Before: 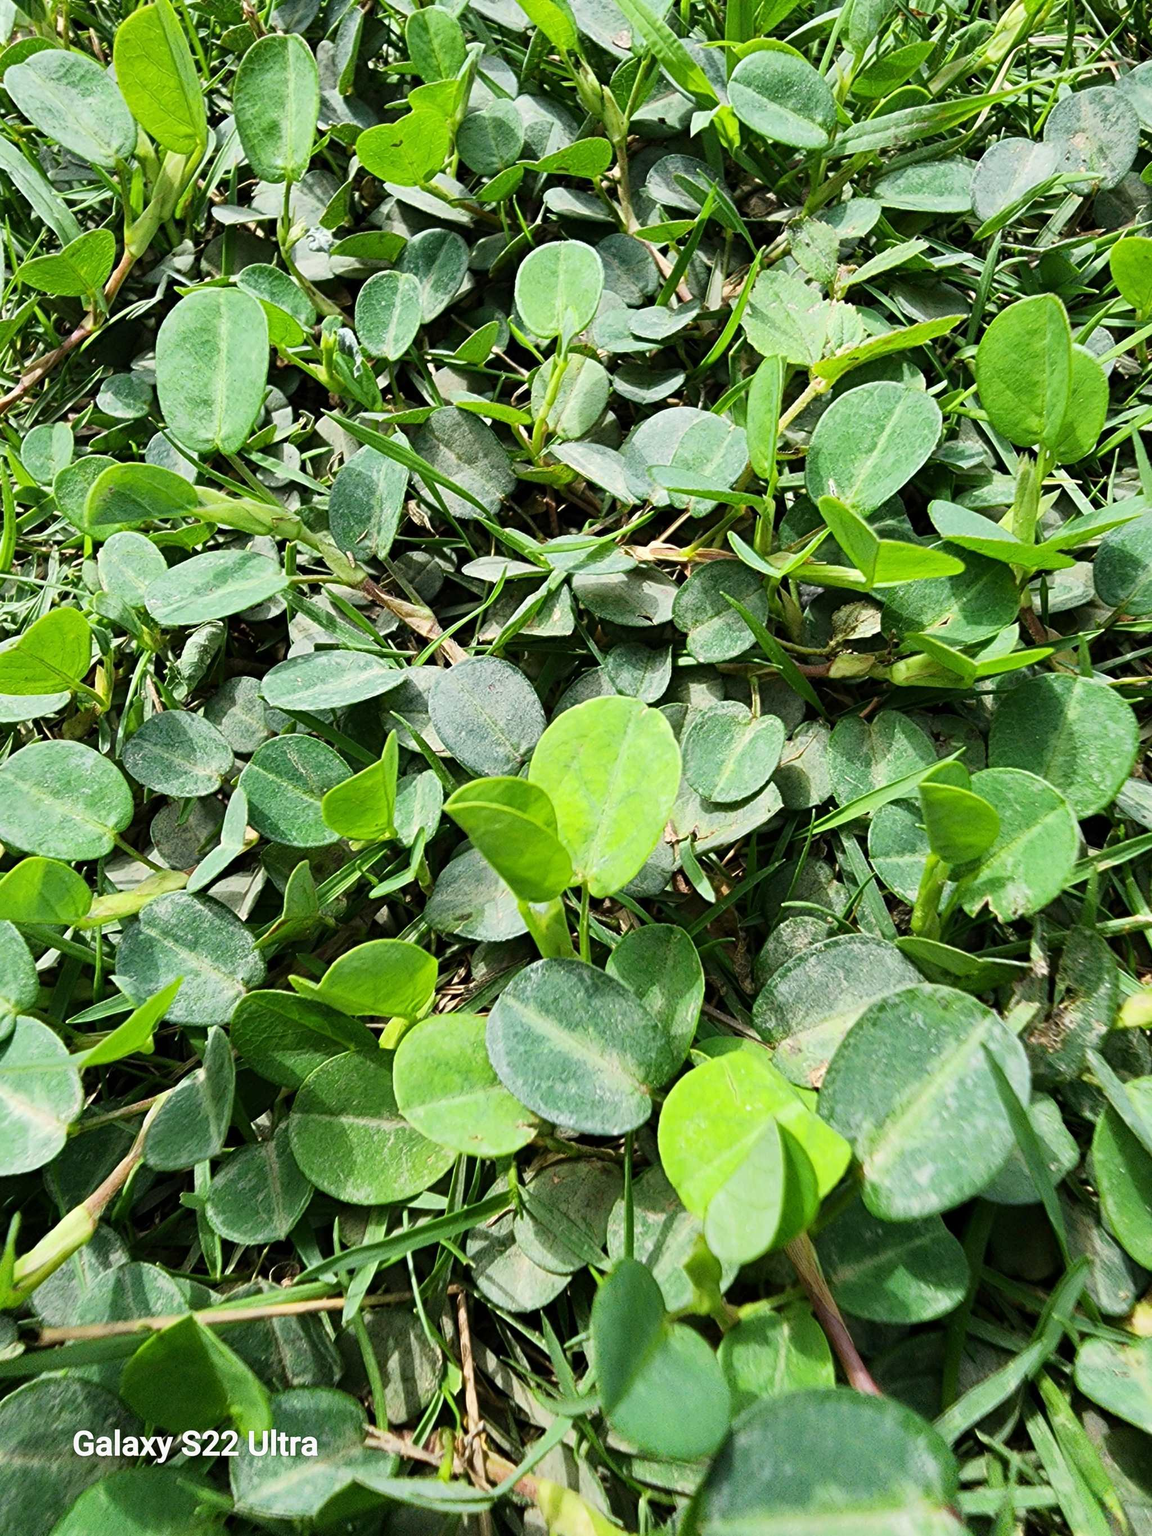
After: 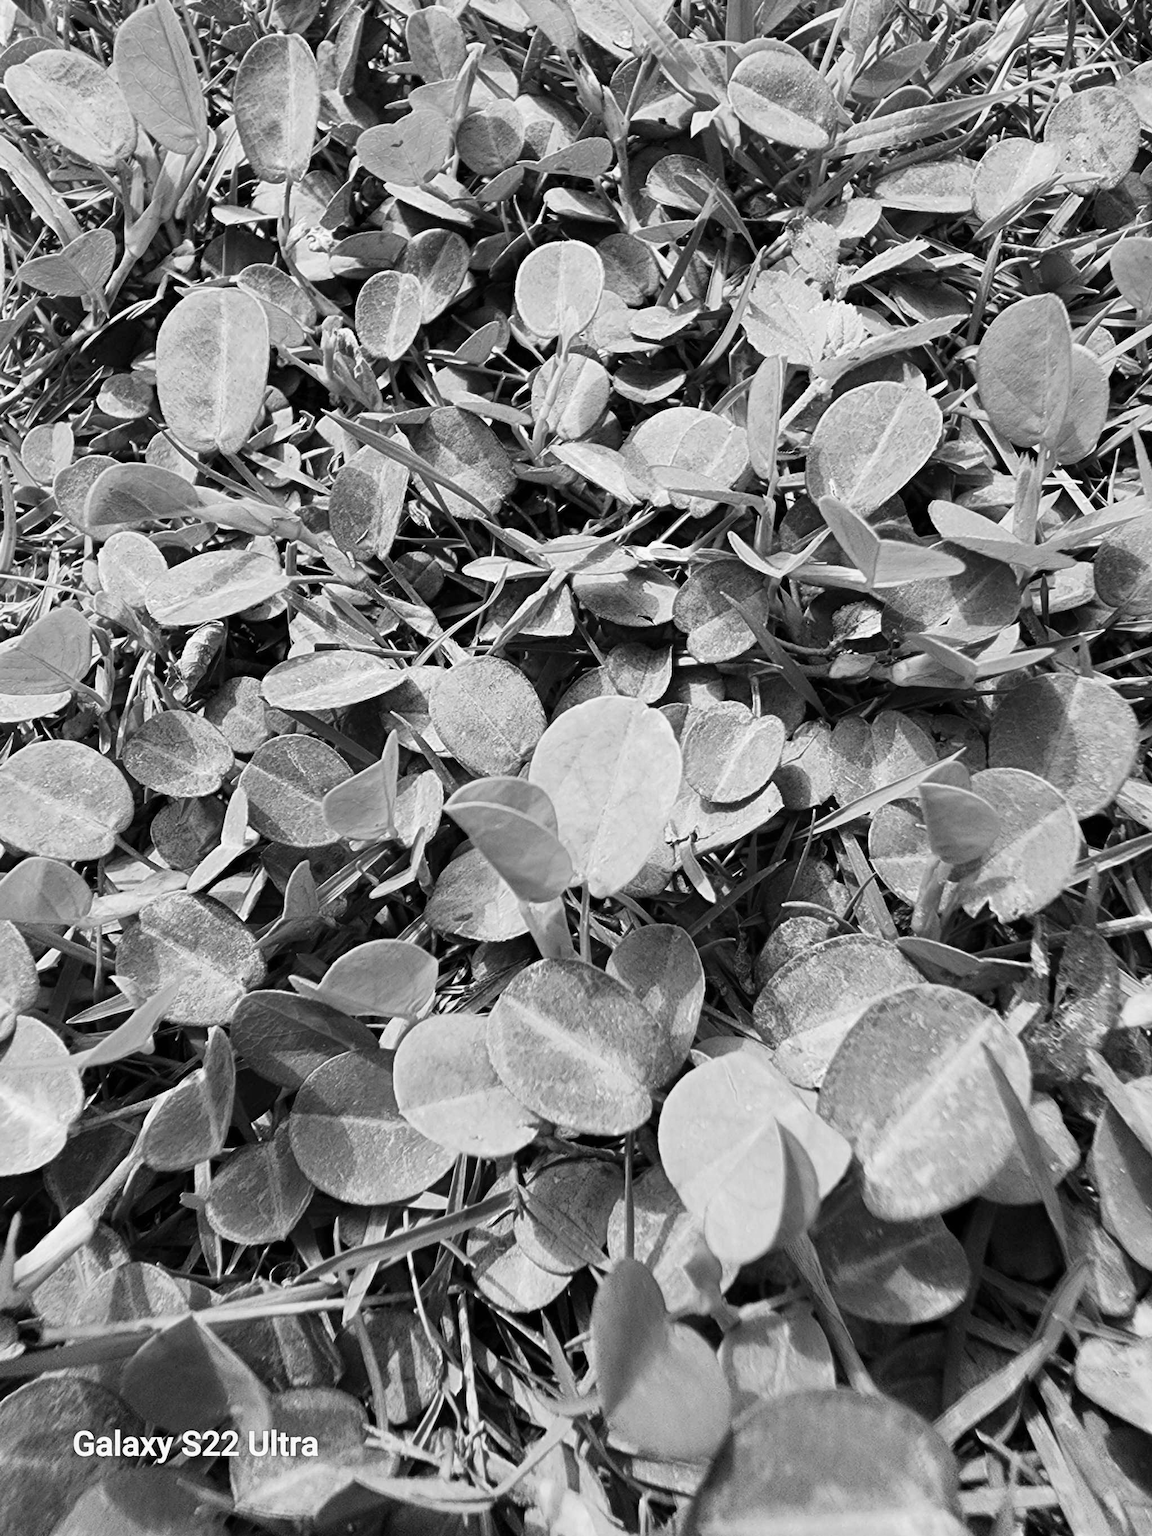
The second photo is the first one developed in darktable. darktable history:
color balance rgb: perceptual saturation grading › global saturation 10%, global vibrance 20%
color correction: highlights a* 10.32, highlights b* 14.66, shadows a* -9.59, shadows b* -15.02
monochrome: on, module defaults
